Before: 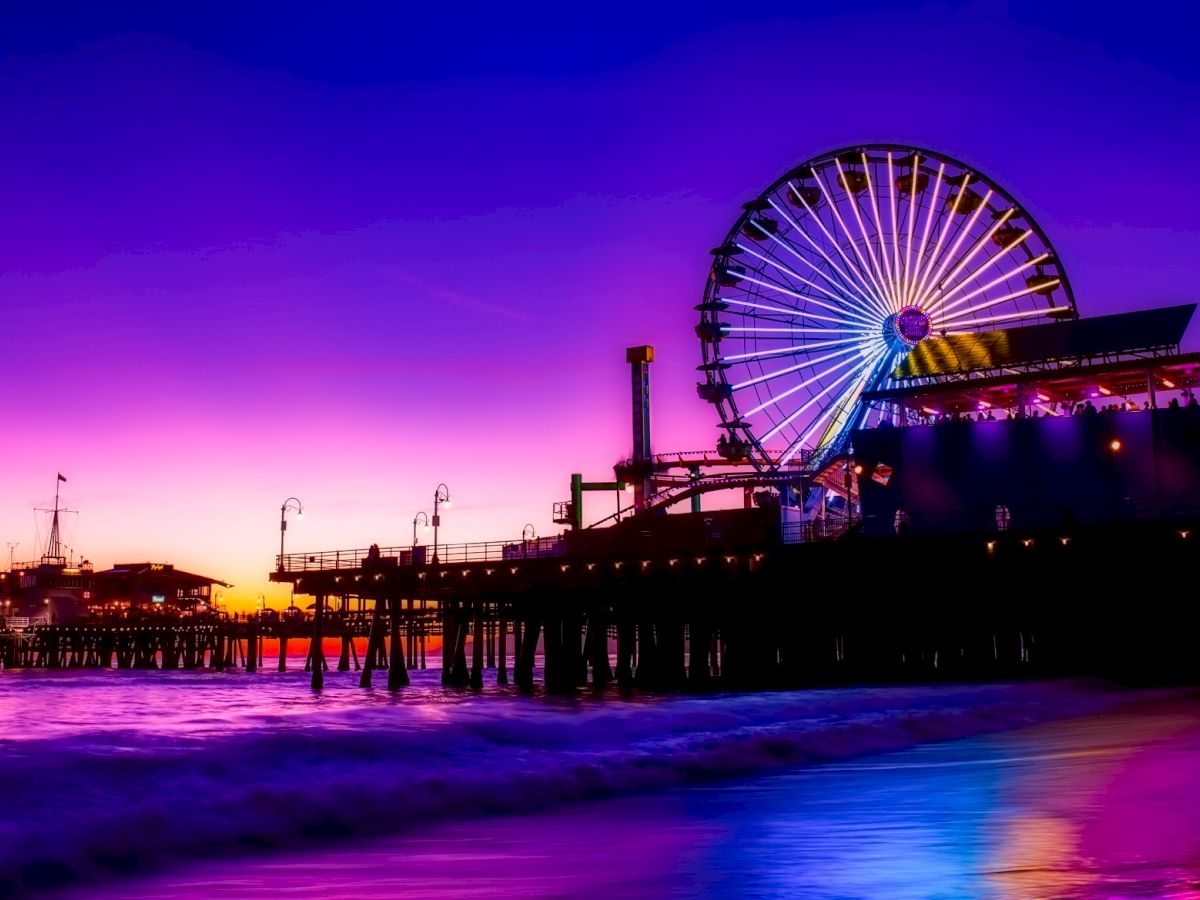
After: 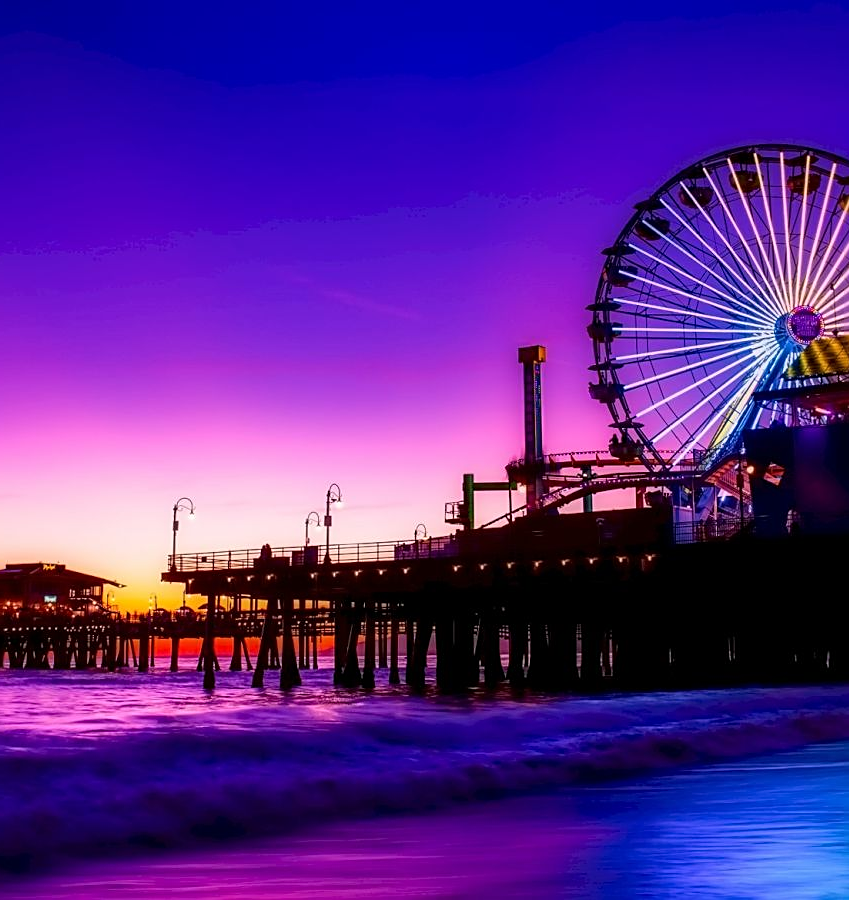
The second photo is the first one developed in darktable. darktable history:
crop and rotate: left 9.061%, right 20.142%
sharpen: on, module defaults
